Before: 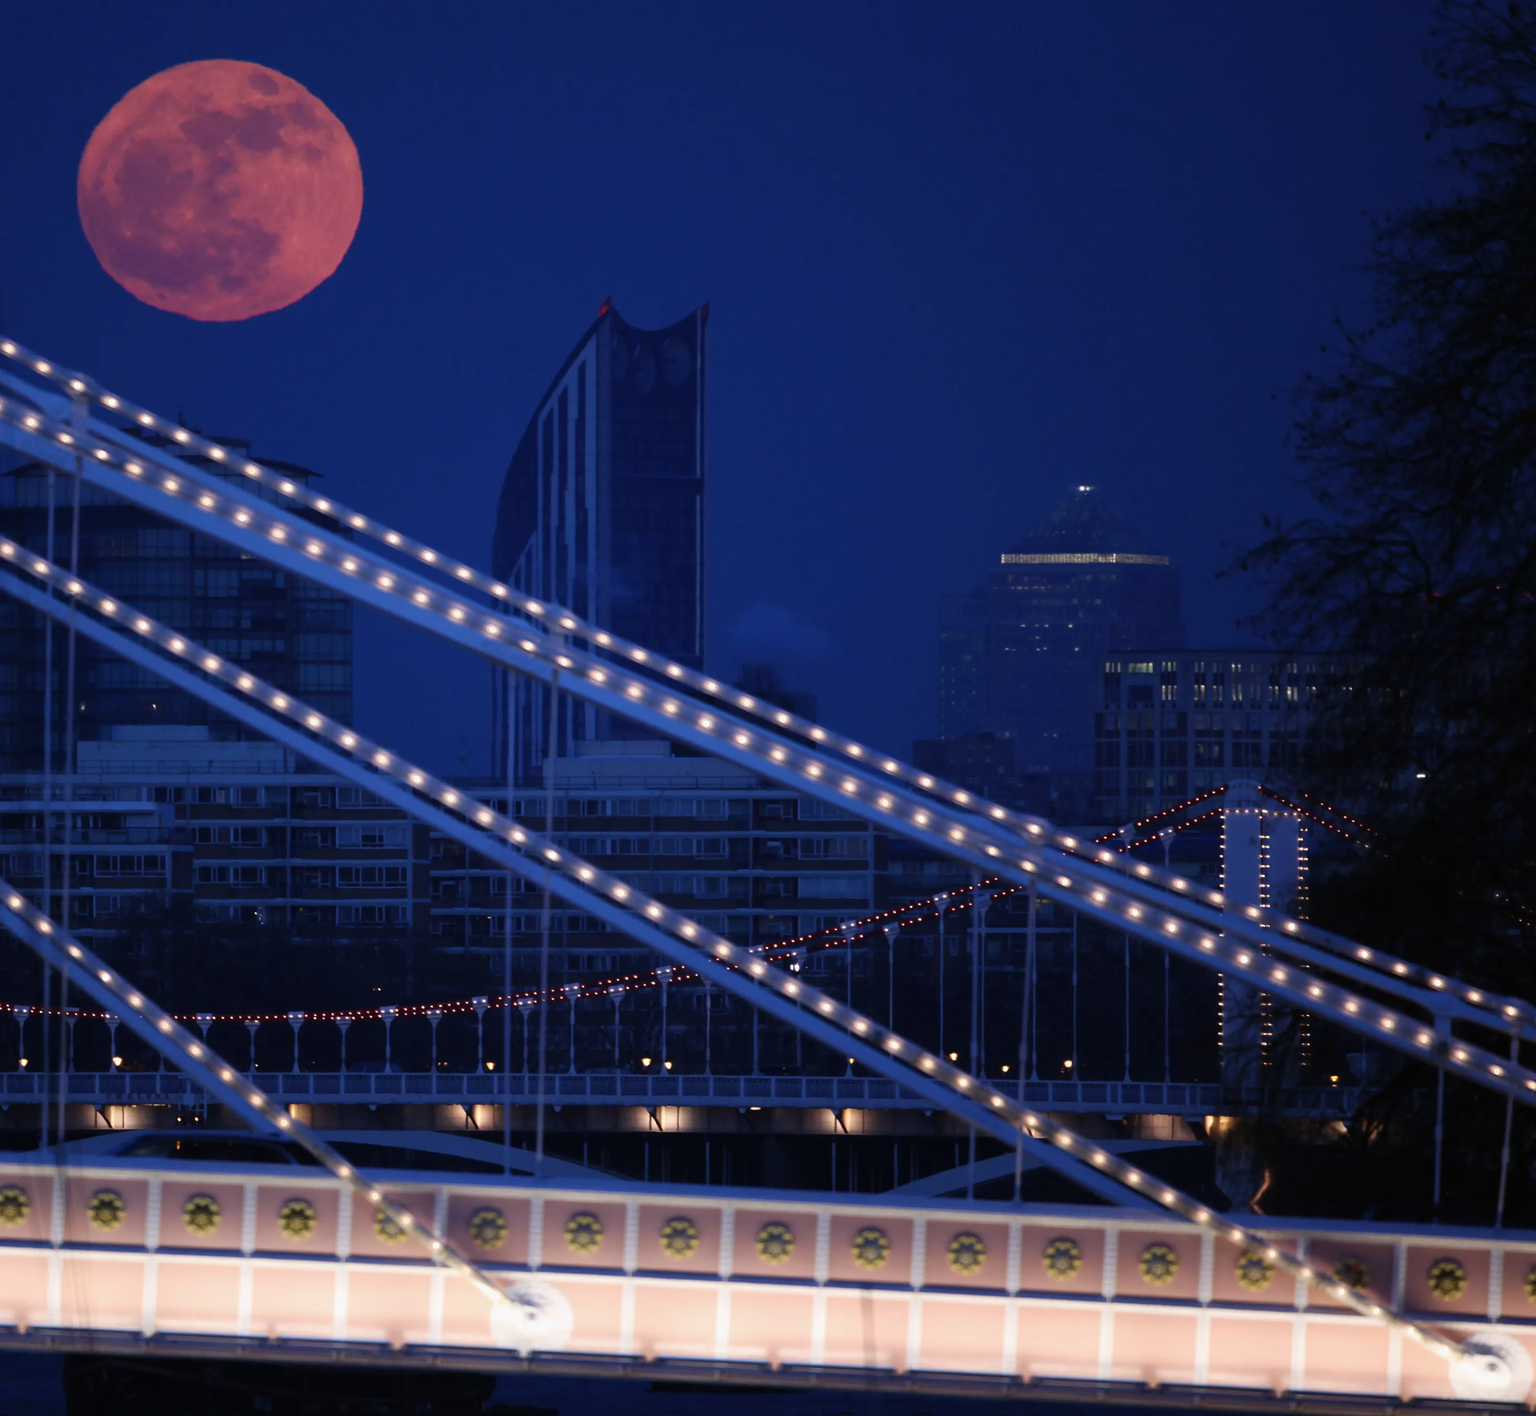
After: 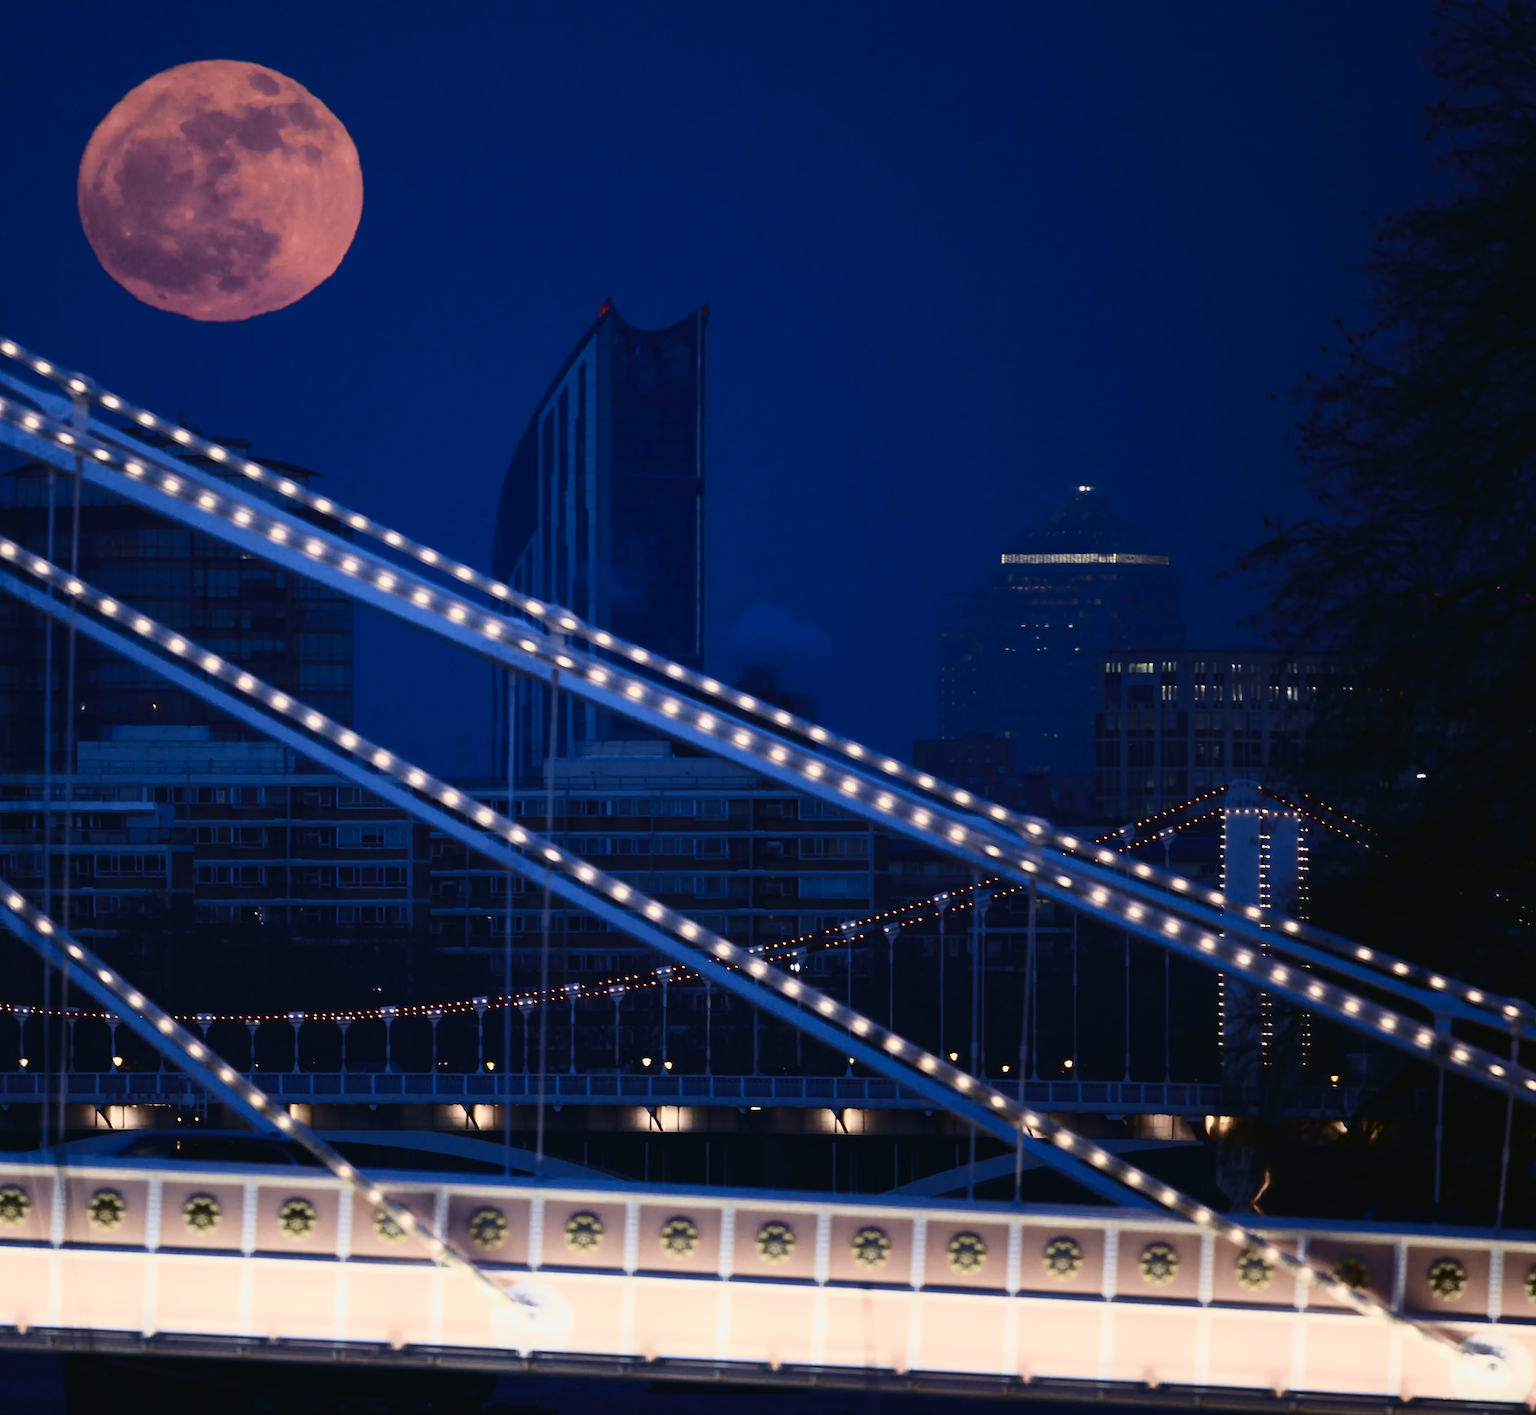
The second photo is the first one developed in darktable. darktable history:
tone curve: curves: ch0 [(0.003, 0.023) (0.071, 0.052) (0.236, 0.197) (0.466, 0.557) (0.625, 0.761) (0.783, 0.9) (0.994, 0.968)]; ch1 [(0, 0) (0.262, 0.227) (0.417, 0.386) (0.469, 0.467) (0.502, 0.498) (0.528, 0.53) (0.573, 0.579) (0.605, 0.621) (0.644, 0.671) (0.686, 0.728) (0.994, 0.987)]; ch2 [(0, 0) (0.262, 0.188) (0.385, 0.353) (0.427, 0.424) (0.495, 0.493) (0.515, 0.54) (0.547, 0.561) (0.589, 0.613) (0.644, 0.748) (1, 1)], color space Lab, independent channels, preserve colors none
color balance: input saturation 100.43%, contrast fulcrum 14.22%, output saturation 70.41%
